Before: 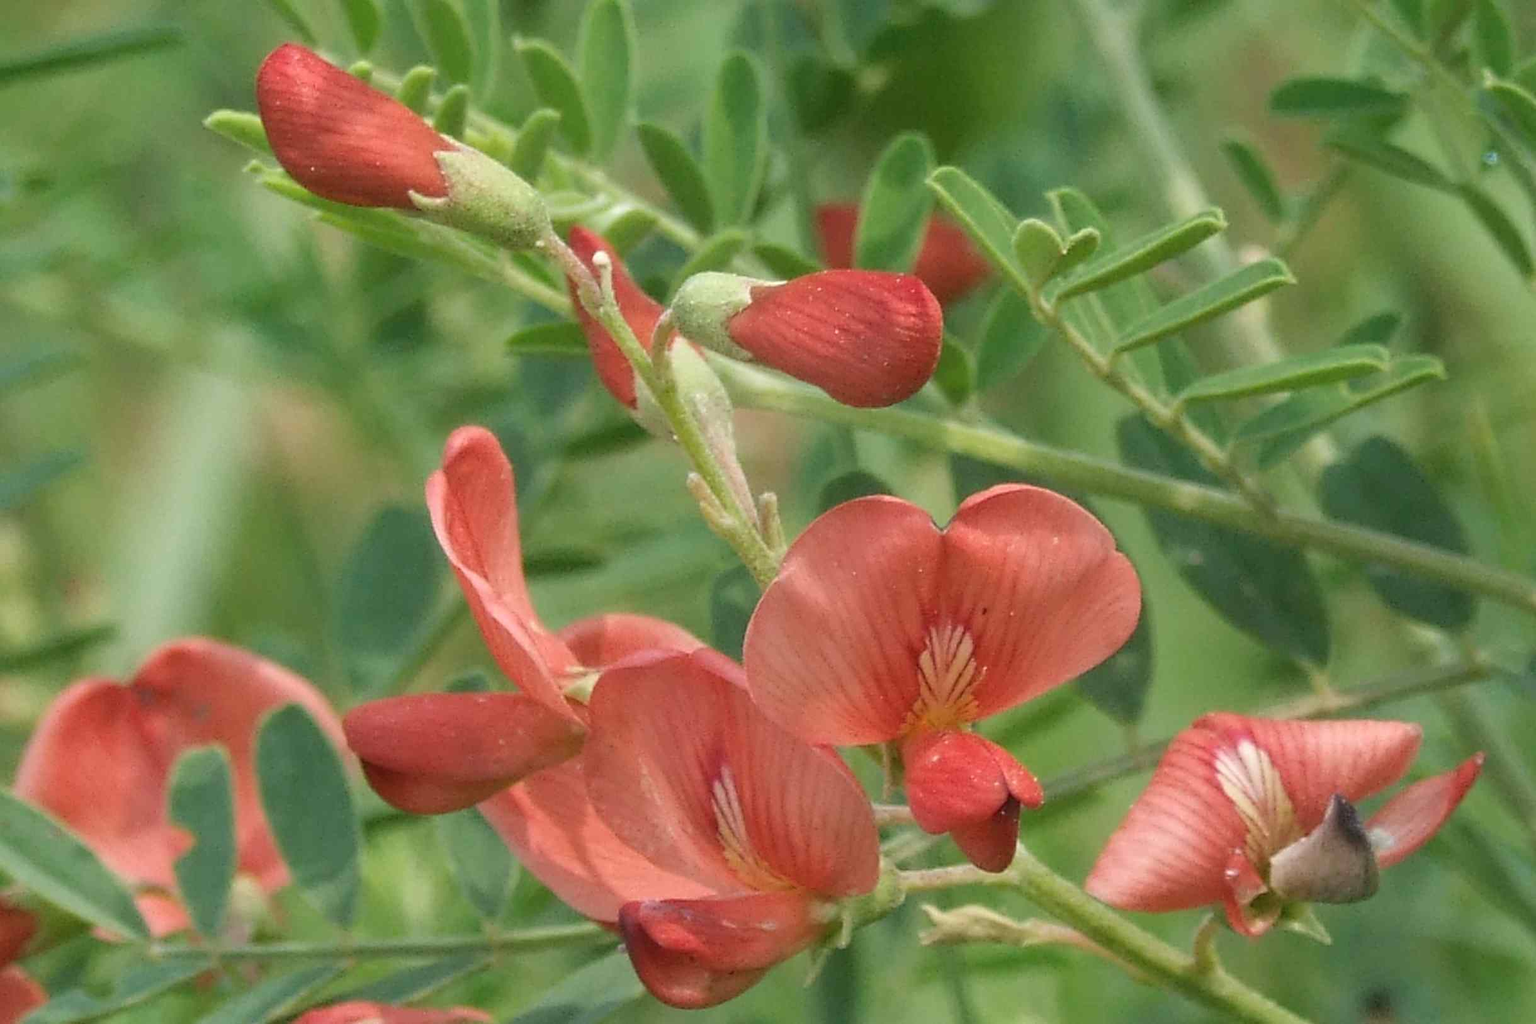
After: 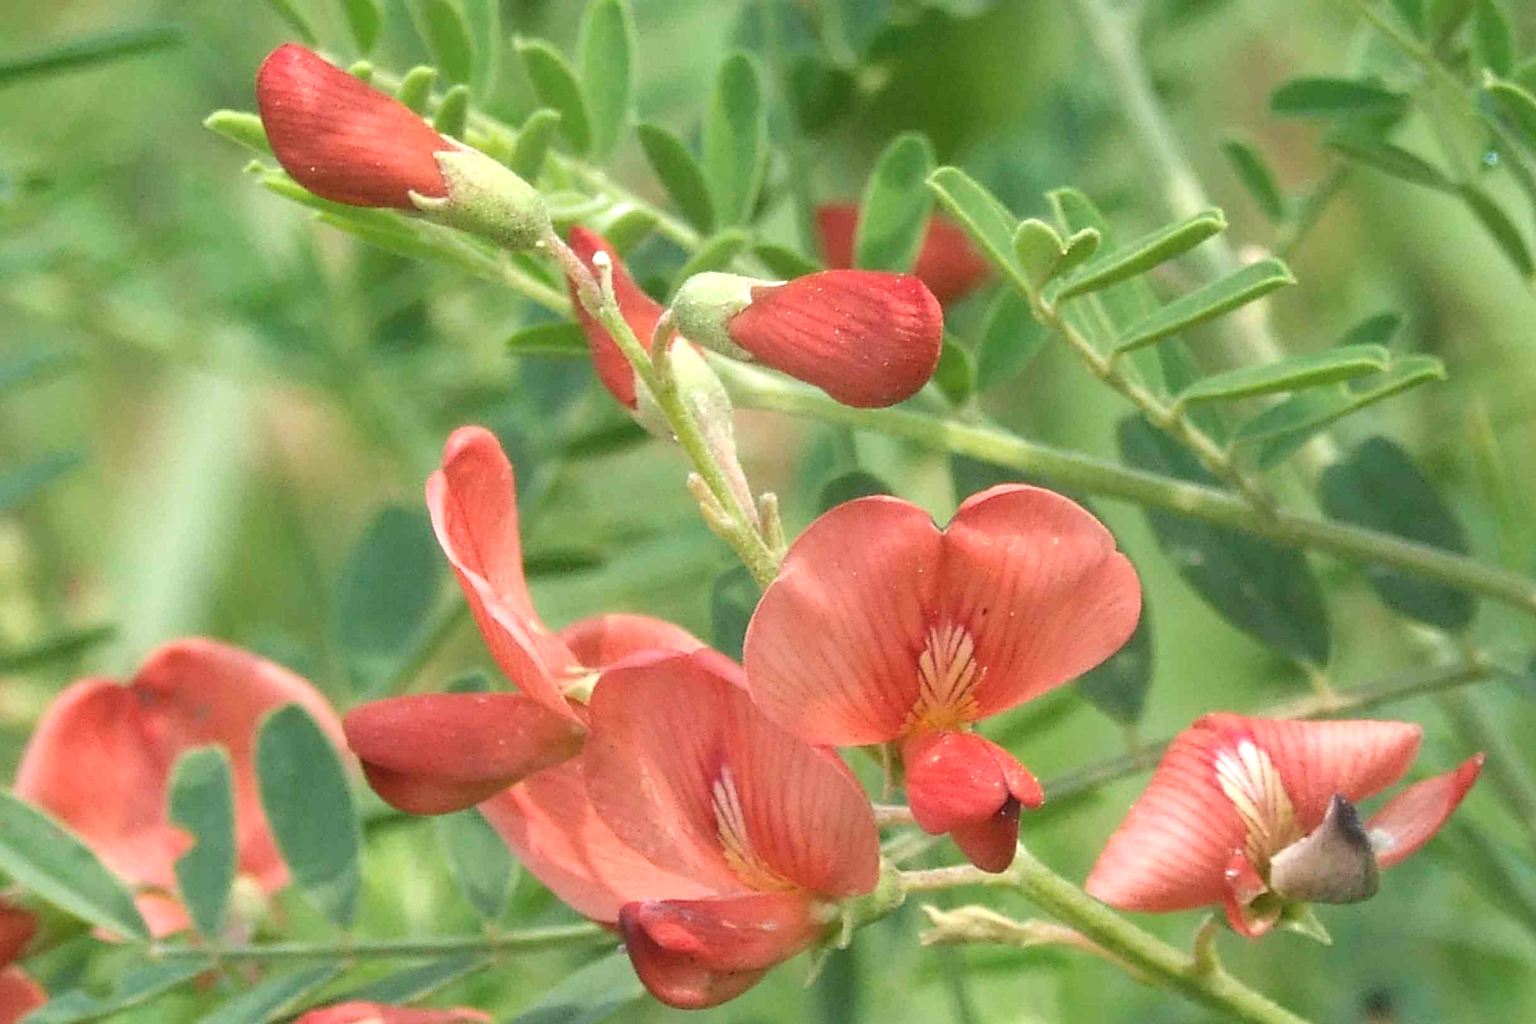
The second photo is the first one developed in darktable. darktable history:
exposure: exposure 0.559 EV, compensate highlight preservation false
tone equalizer: on, module defaults
